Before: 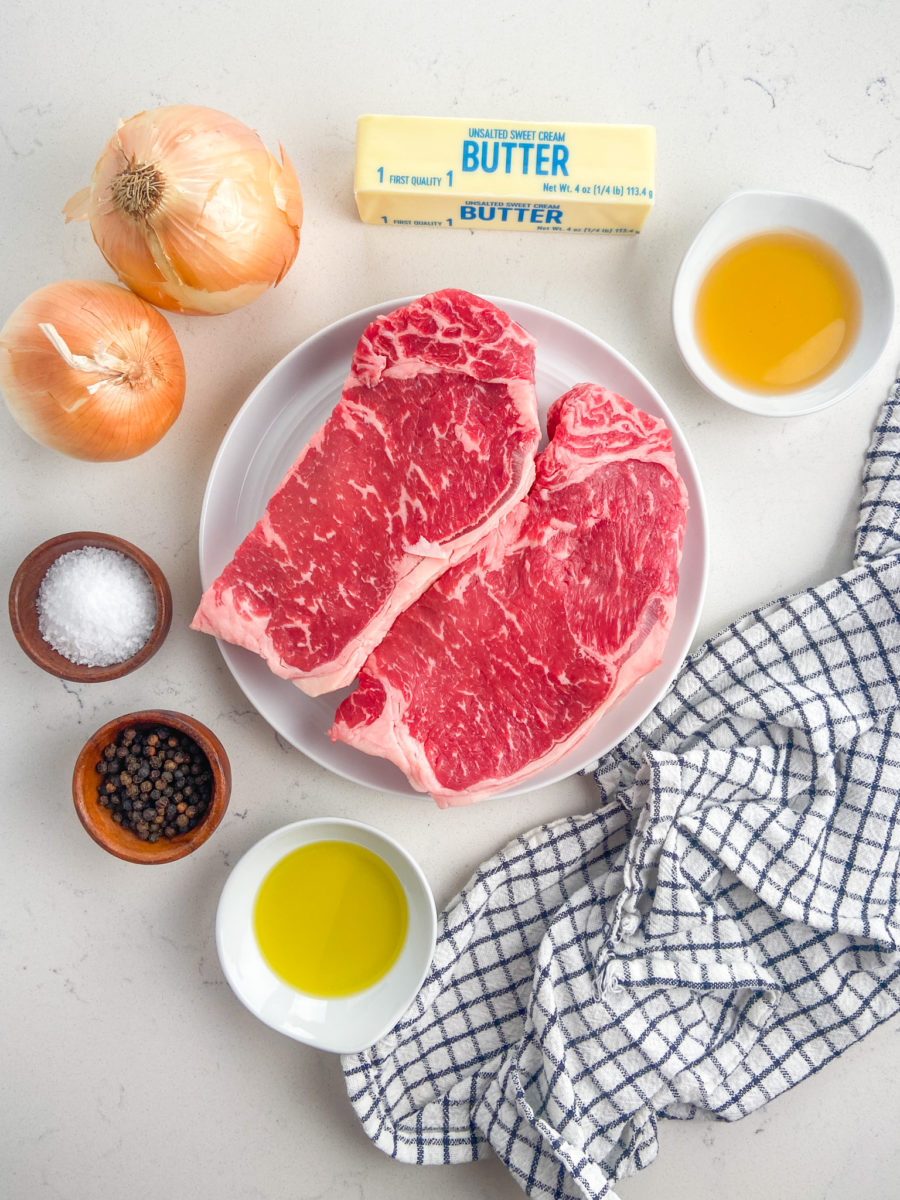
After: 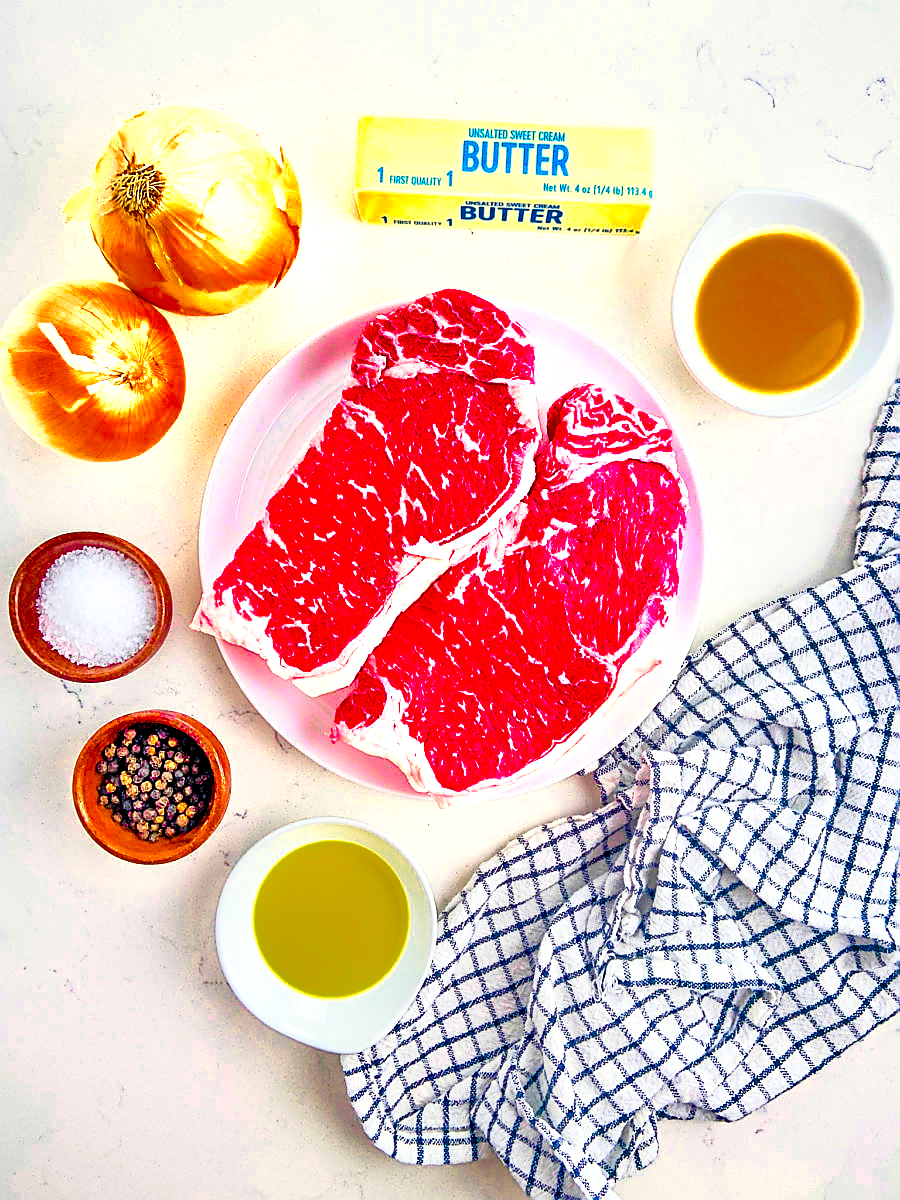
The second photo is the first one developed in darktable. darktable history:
sharpen: radius 1.361, amount 1.248, threshold 0.62
color zones: curves: ch0 [(0, 0.6) (0.129, 0.585) (0.193, 0.596) (0.429, 0.5) (0.571, 0.5) (0.714, 0.5) (0.857, 0.5) (1, 0.6)]; ch1 [(0, 0.453) (0.112, 0.245) (0.213, 0.252) (0.429, 0.233) (0.571, 0.231) (0.683, 0.242) (0.857, 0.296) (1, 0.453)]
tone equalizer: -7 EV 0.147 EV, -6 EV 0.628 EV, -5 EV 1.17 EV, -4 EV 1.36 EV, -3 EV 1.16 EV, -2 EV 0.6 EV, -1 EV 0.168 EV, mask exposure compensation -0.496 EV
shadows and highlights: shadows 5.31, soften with gaussian
base curve: curves: ch0 [(0, 0) (0.028, 0.03) (0.121, 0.232) (0.46, 0.748) (0.859, 0.968) (1, 1)]
color correction: highlights b* -0.036, saturation 2.19
color balance rgb: global offset › luminance -1.449%, perceptual saturation grading › global saturation 20%, perceptual saturation grading › highlights 1.739%, perceptual saturation grading › shadows 49.534%, global vibrance 42.998%
